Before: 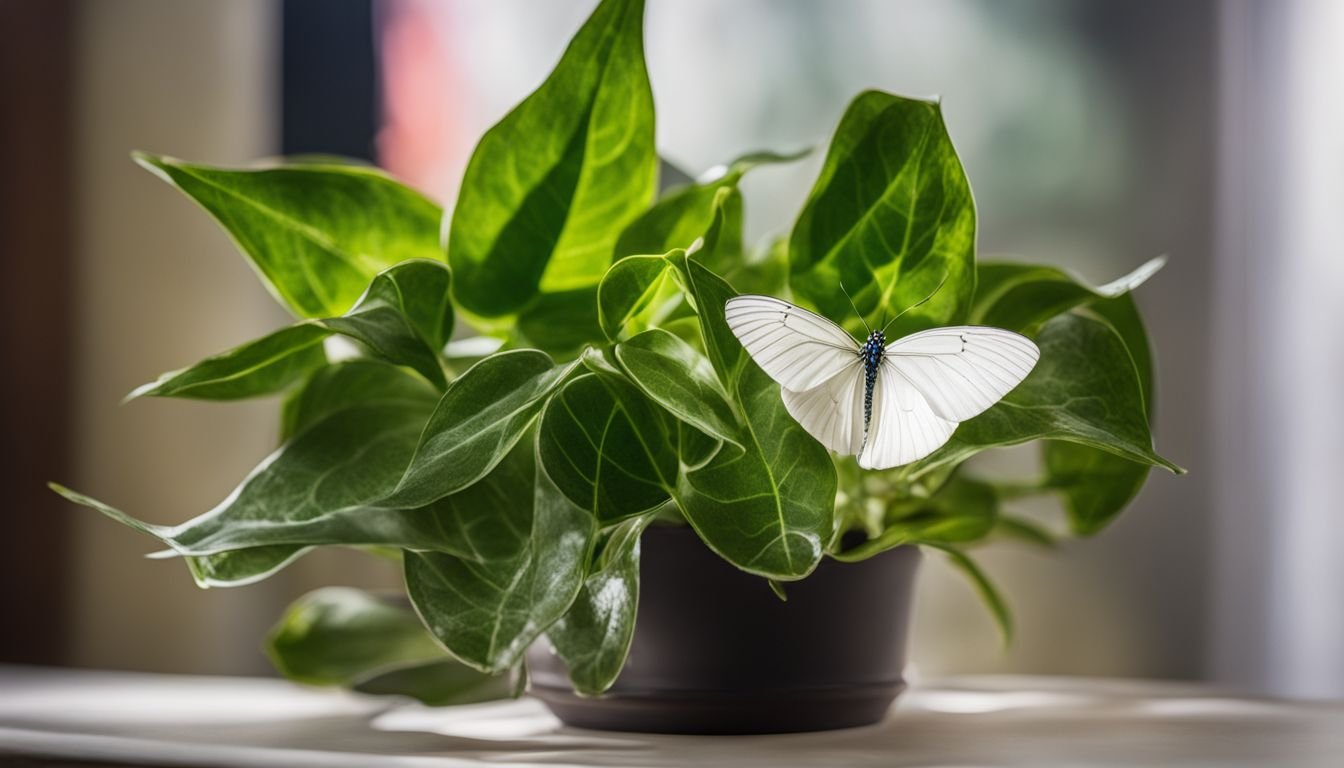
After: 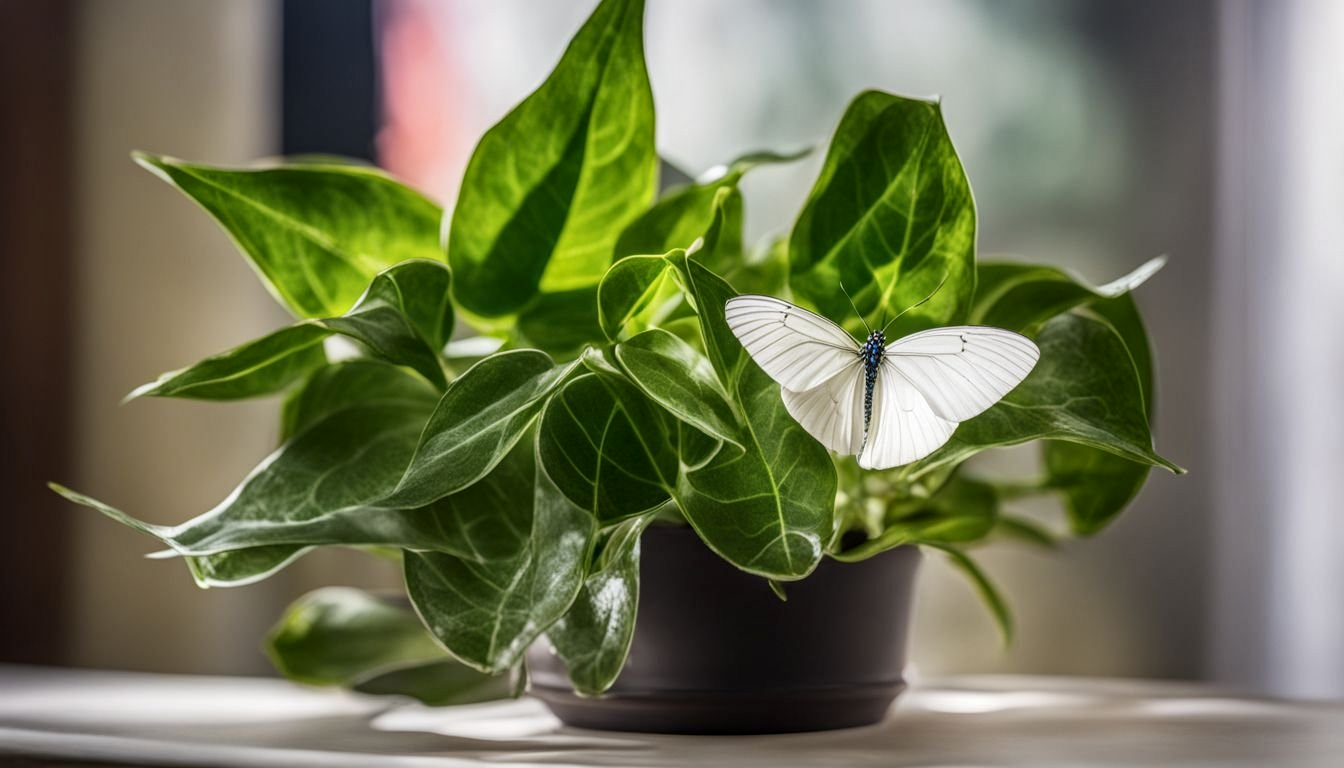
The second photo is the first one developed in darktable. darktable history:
local contrast: on, module defaults
contrast brightness saturation: contrast 0.071
